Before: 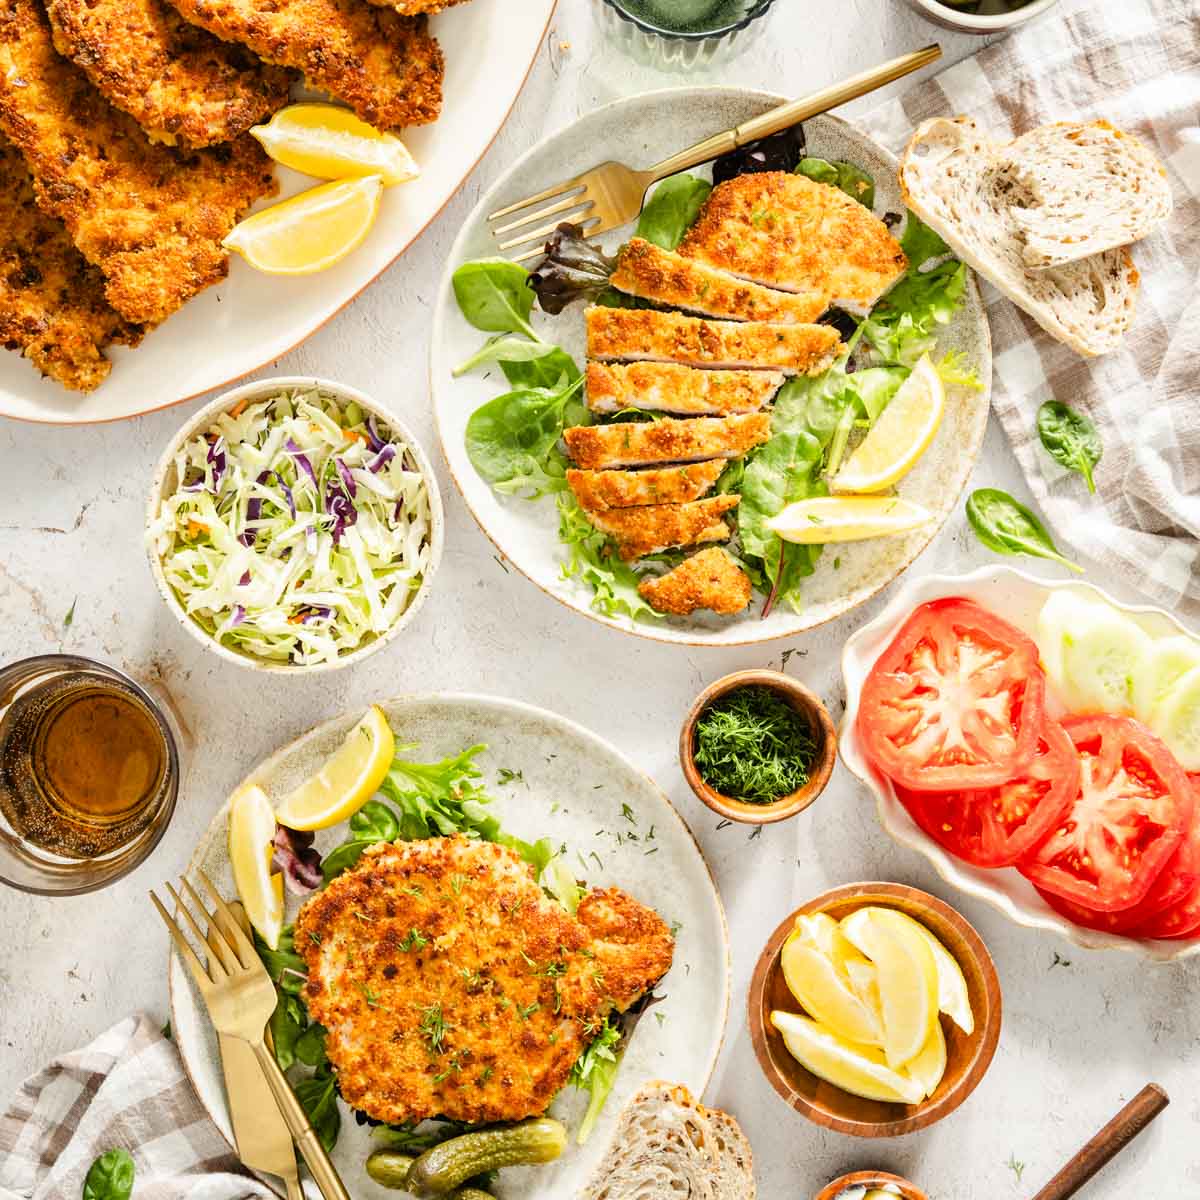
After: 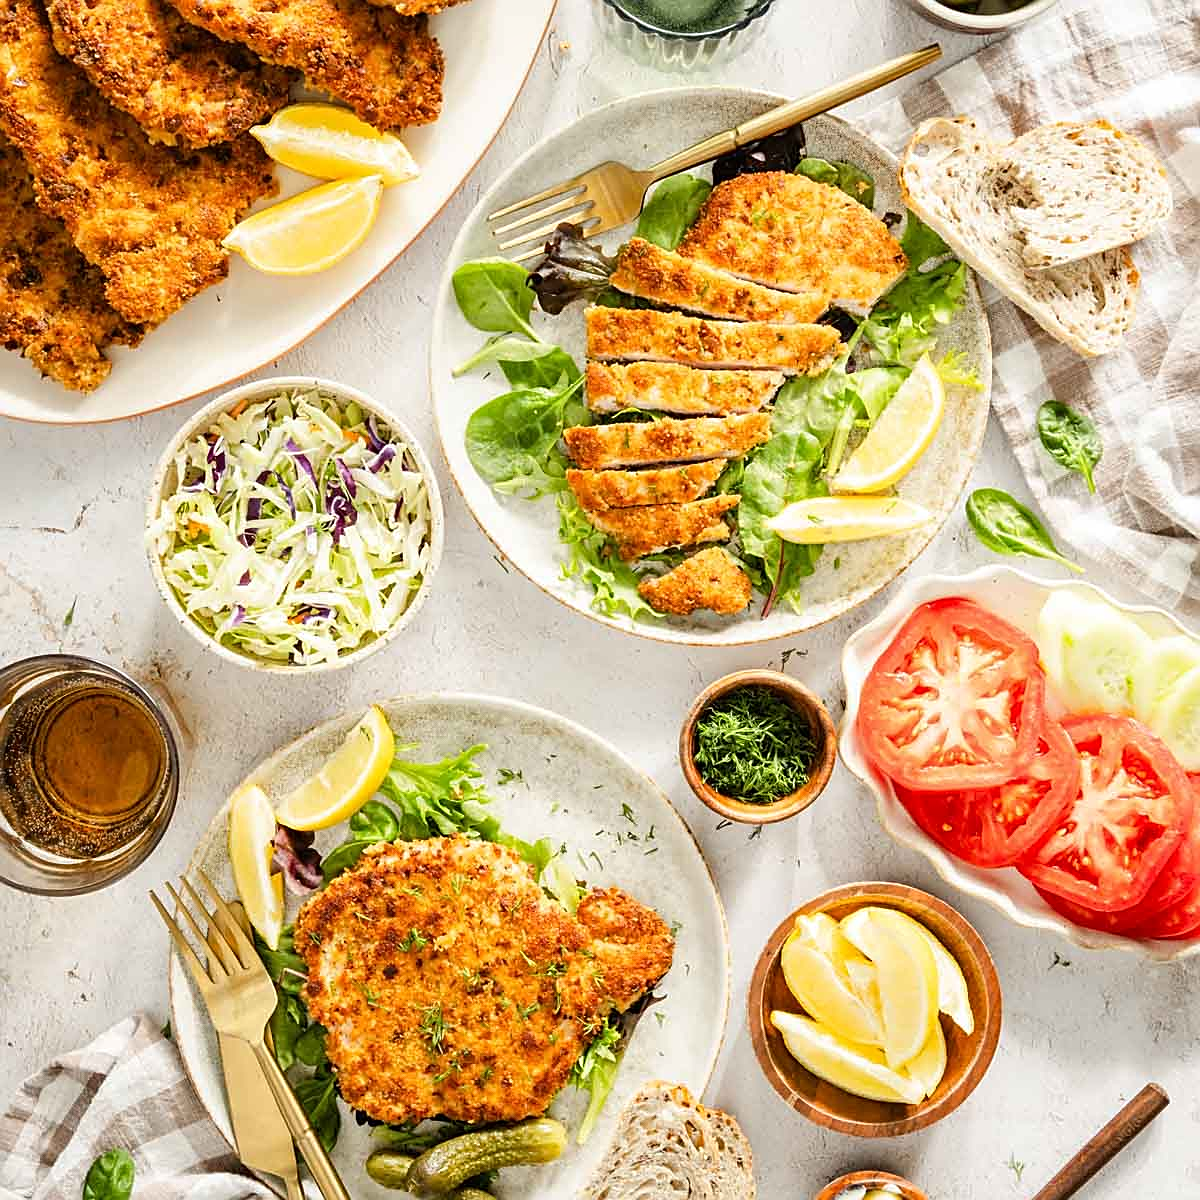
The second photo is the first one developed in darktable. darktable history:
local contrast: mode bilateral grid, contrast 15, coarseness 36, detail 105%, midtone range 0.2
sharpen: on, module defaults
